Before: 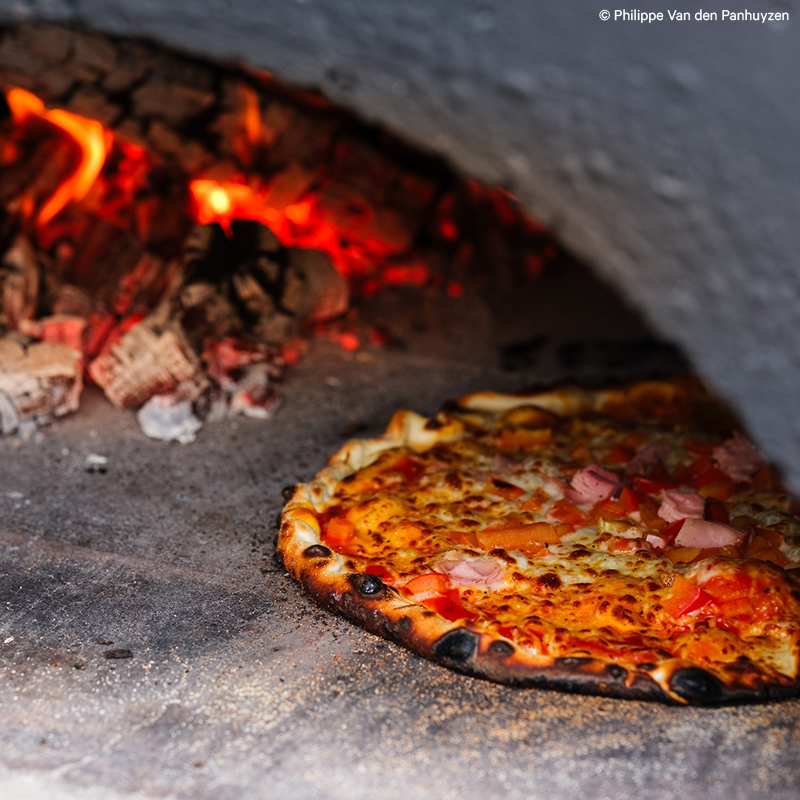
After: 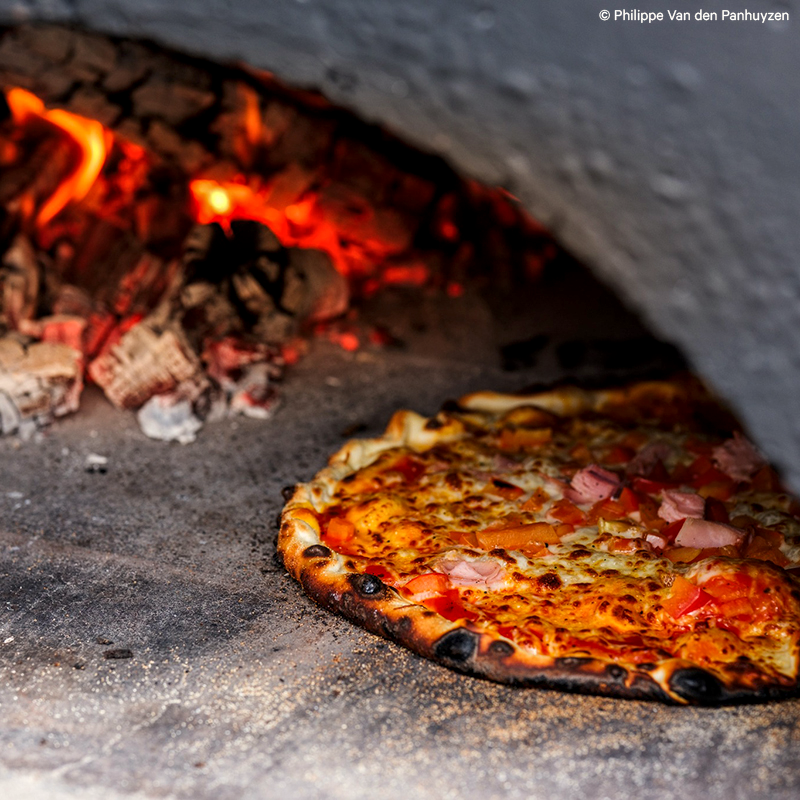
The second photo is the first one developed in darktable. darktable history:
local contrast: on, module defaults
color correction: highlights b* 3
